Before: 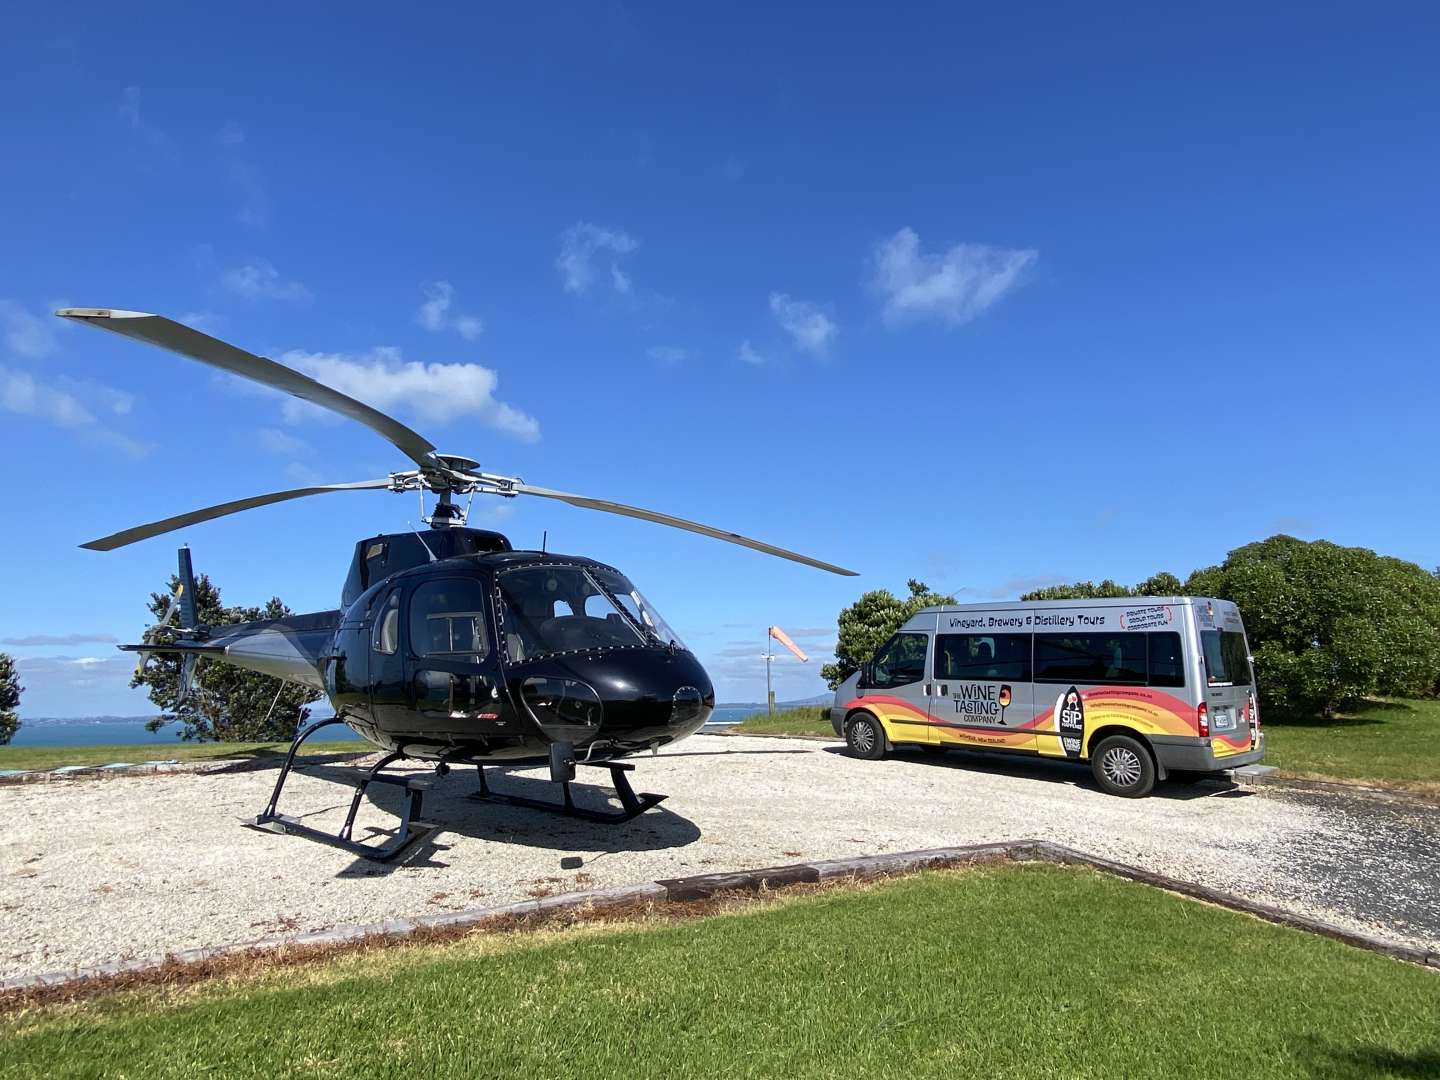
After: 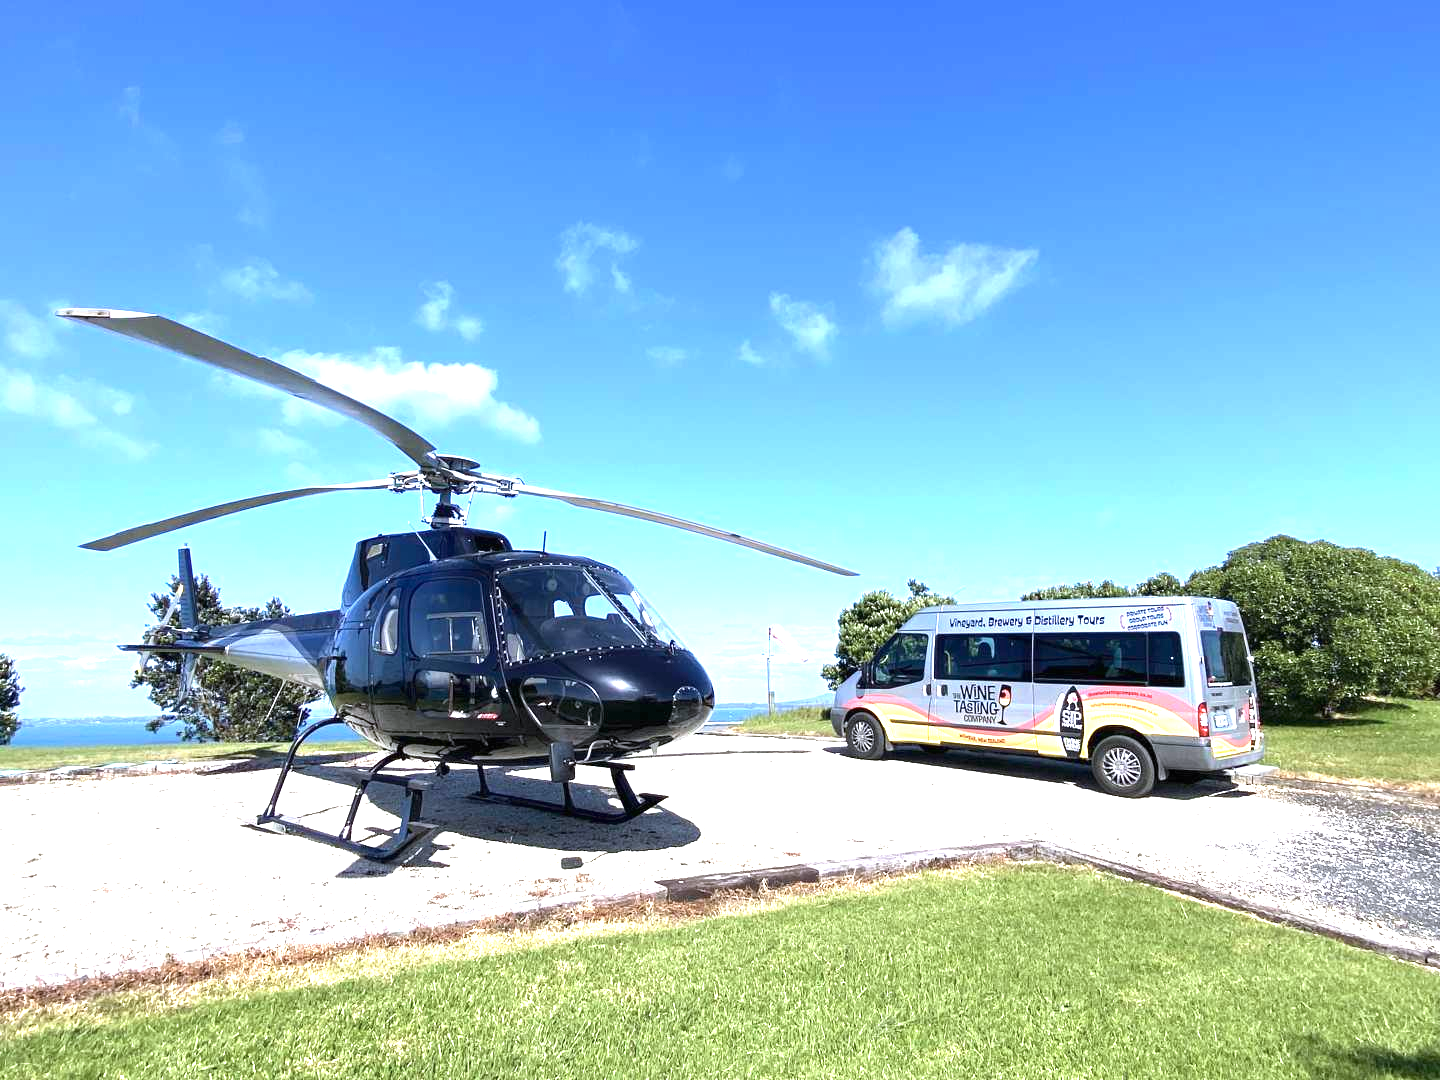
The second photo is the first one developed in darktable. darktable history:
exposure: black level correction 0, exposure 1.46 EV, compensate highlight preservation false
color zones: curves: ch0 [(0, 0.558) (0.143, 0.559) (0.286, 0.529) (0.429, 0.505) (0.571, 0.5) (0.714, 0.5) (0.857, 0.5) (1, 0.558)]; ch1 [(0, 0.469) (0.01, 0.469) (0.12, 0.446) (0.248, 0.469) (0.5, 0.5) (0.748, 0.5) (0.99, 0.469) (1, 0.469)]
color calibration: illuminant as shot in camera, x 0.358, y 0.373, temperature 4628.91 K
